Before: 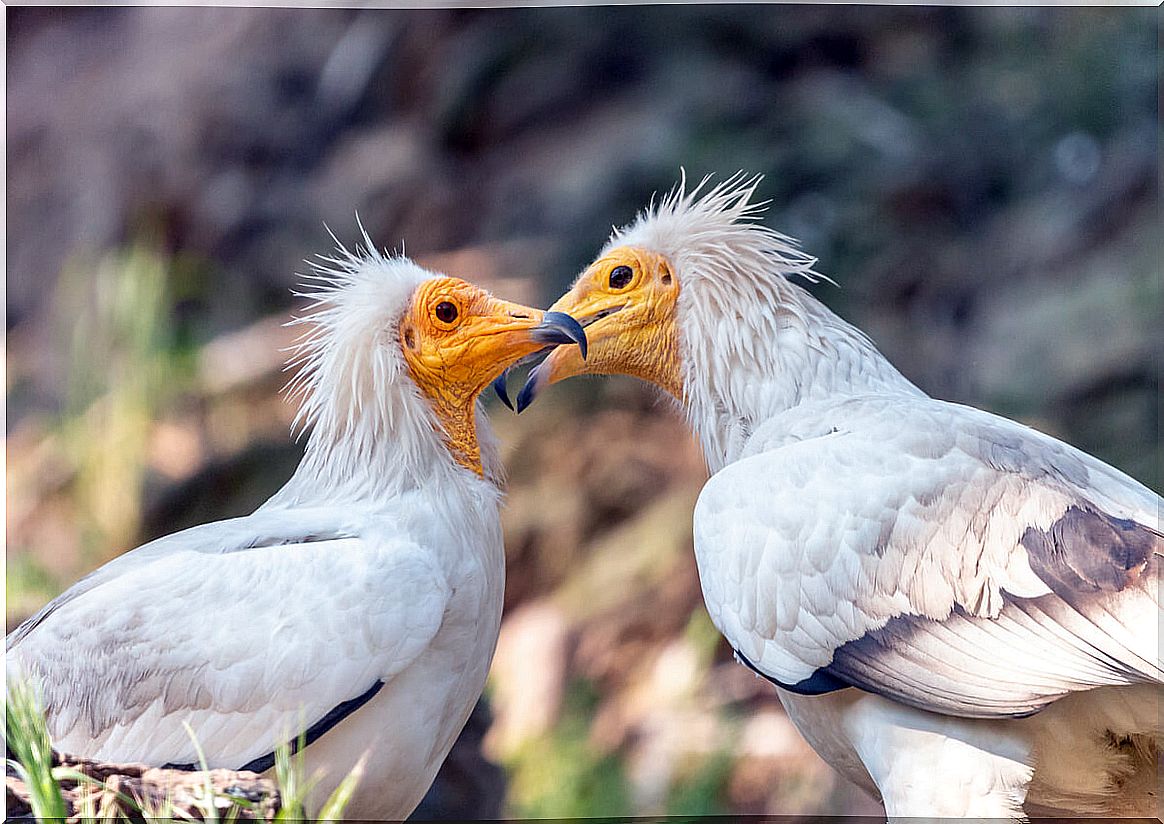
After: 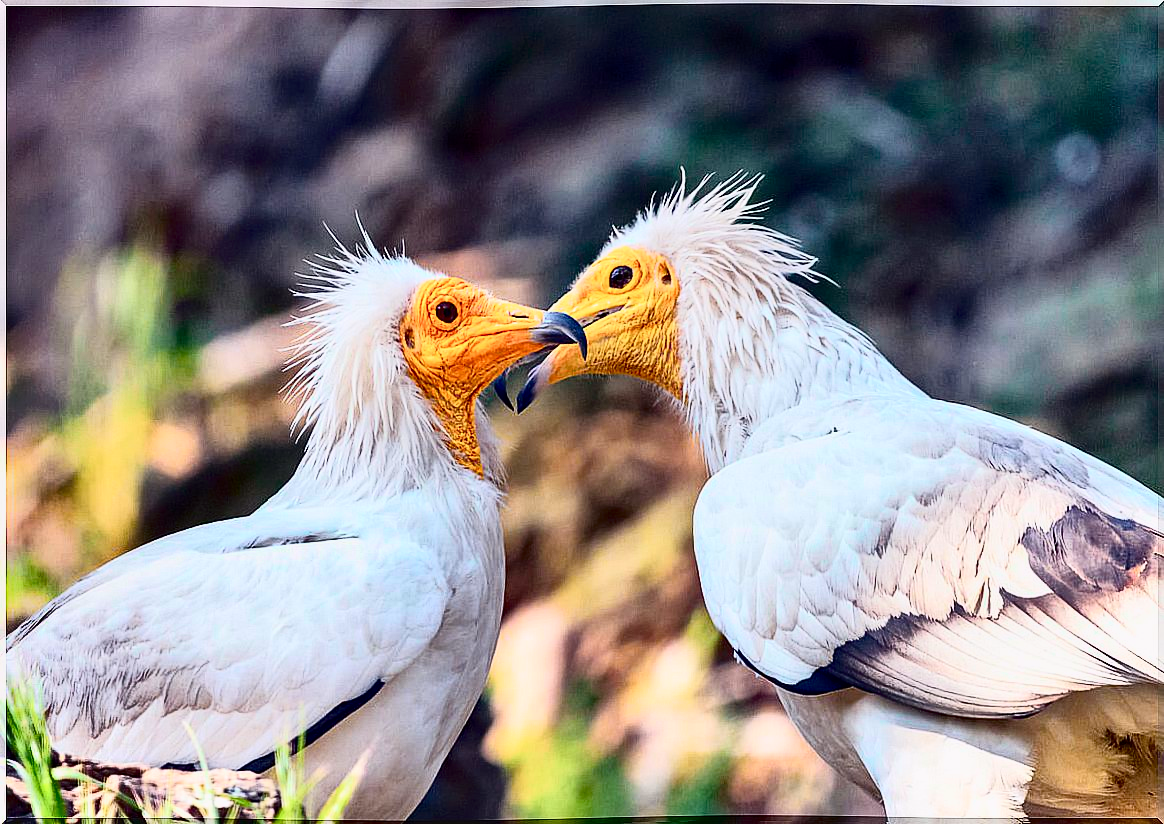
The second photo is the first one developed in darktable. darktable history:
haze removal: compatibility mode true, adaptive false
shadows and highlights: radius 118.69, shadows 42.21, highlights -61.56, soften with gaussian
tone curve: curves: ch0 [(0, 0) (0.187, 0.12) (0.392, 0.438) (0.704, 0.86) (0.858, 0.938) (1, 0.981)]; ch1 [(0, 0) (0.402, 0.36) (0.476, 0.456) (0.498, 0.501) (0.518, 0.521) (0.58, 0.598) (0.619, 0.663) (0.692, 0.744) (1, 1)]; ch2 [(0, 0) (0.427, 0.417) (0.483, 0.481) (0.503, 0.503) (0.526, 0.53) (0.563, 0.585) (0.626, 0.703) (0.699, 0.753) (0.997, 0.858)], color space Lab, independent channels
